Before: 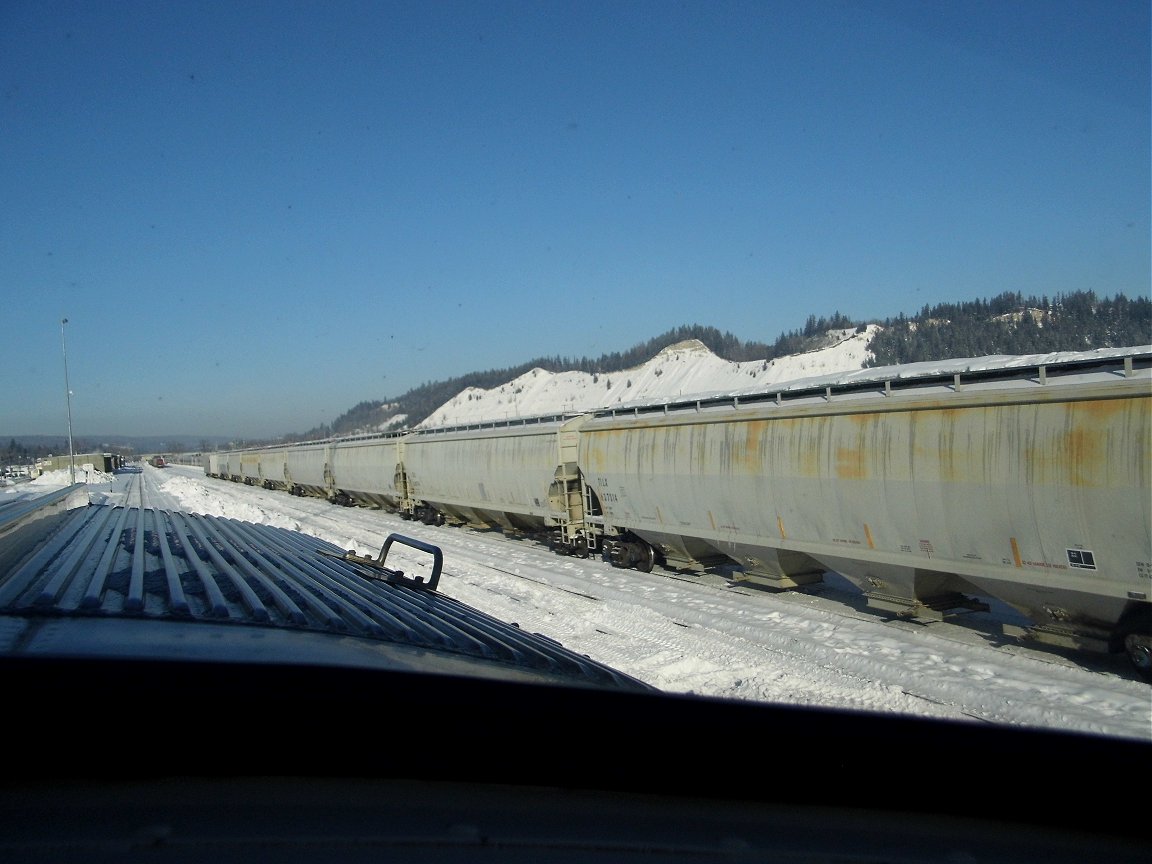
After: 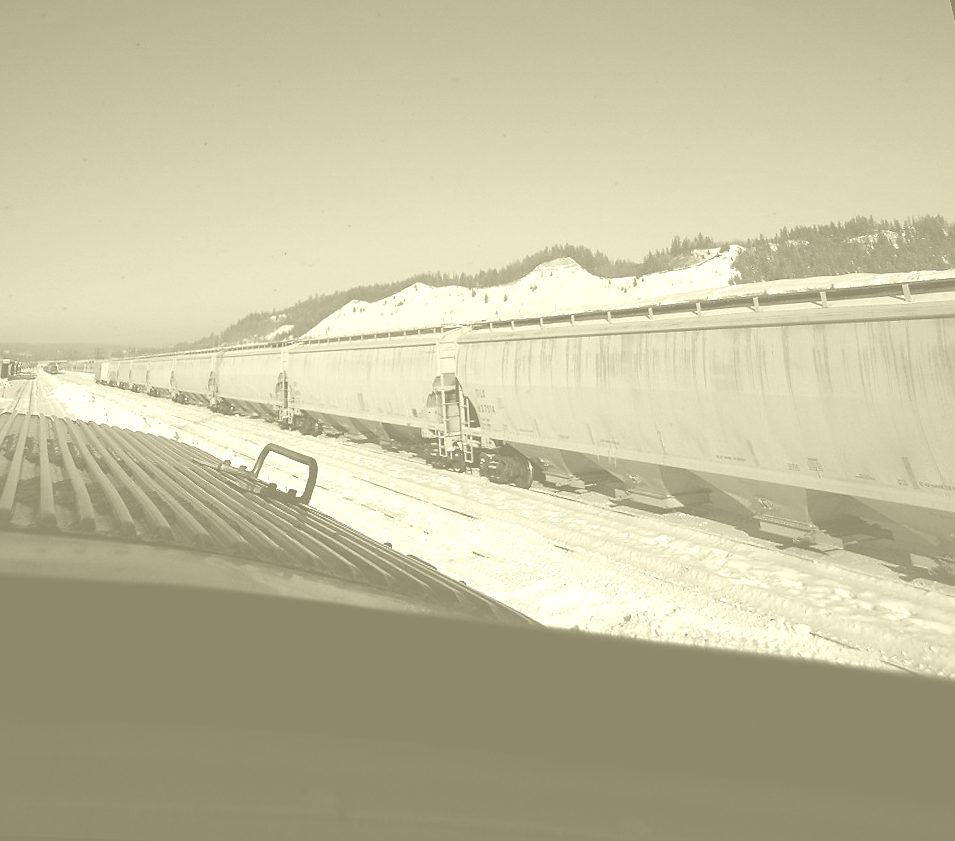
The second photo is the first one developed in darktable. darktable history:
rotate and perspective: rotation 0.72°, lens shift (vertical) -0.352, lens shift (horizontal) -0.051, crop left 0.152, crop right 0.859, crop top 0.019, crop bottom 0.964
sharpen: radius 1.458, amount 0.398, threshold 1.271
color balance rgb: linear chroma grading › global chroma 9%, perceptual saturation grading › global saturation 36%, perceptual brilliance grading › global brilliance 15%, perceptual brilliance grading › shadows -35%, global vibrance 15%
colorize: hue 43.2°, saturation 40%, version 1
